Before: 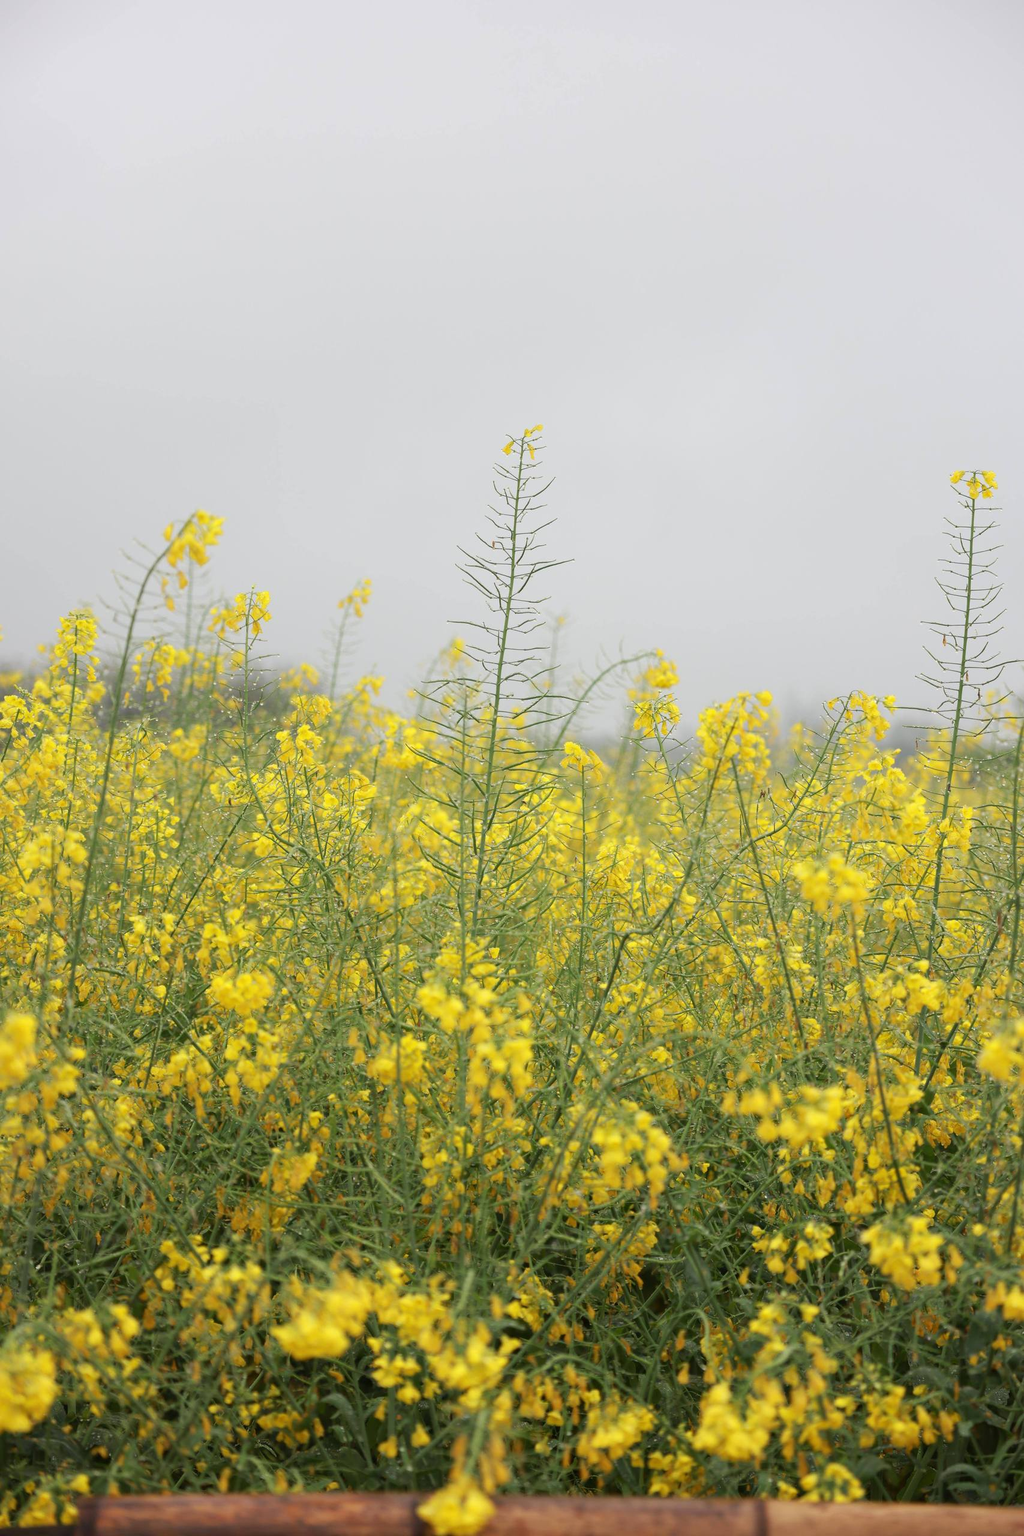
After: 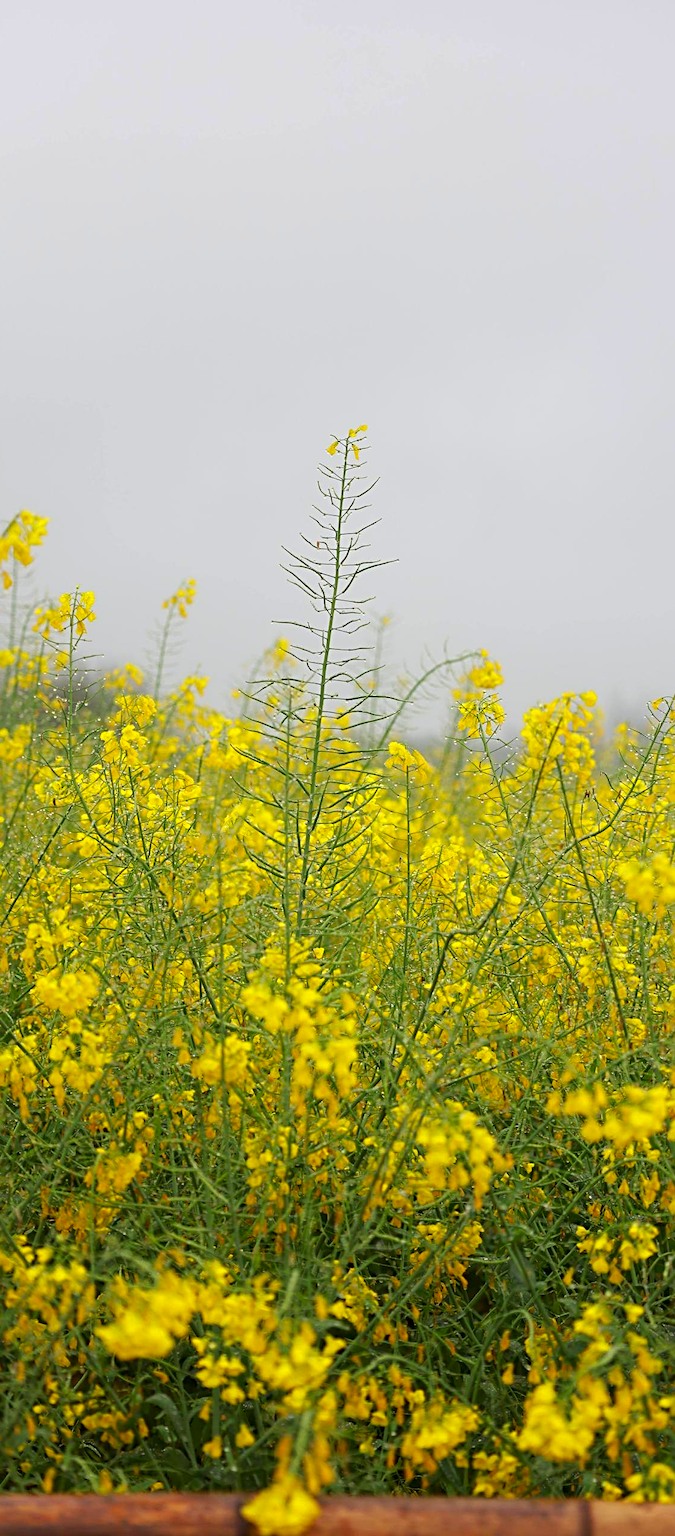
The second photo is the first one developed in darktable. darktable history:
contrast brightness saturation: brightness -0.029, saturation 0.369
crop: left 17.212%, right 16.812%
sharpen: radius 3.995
